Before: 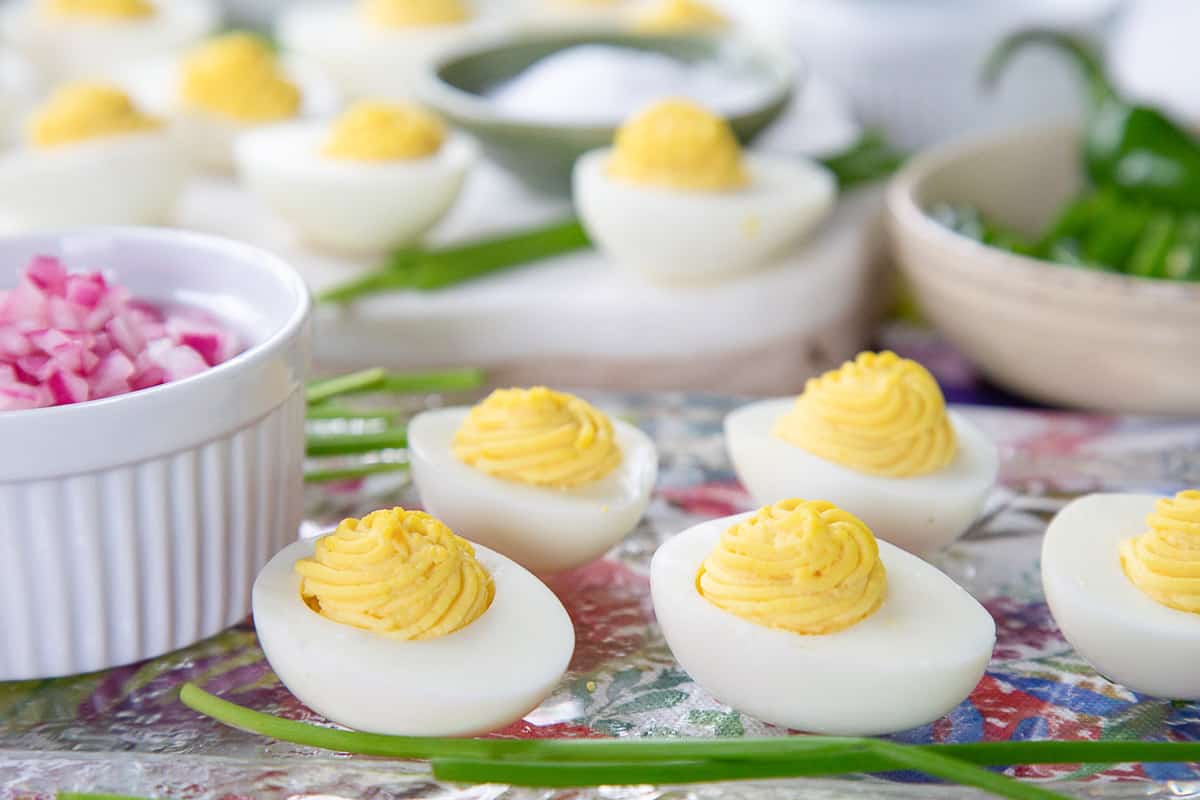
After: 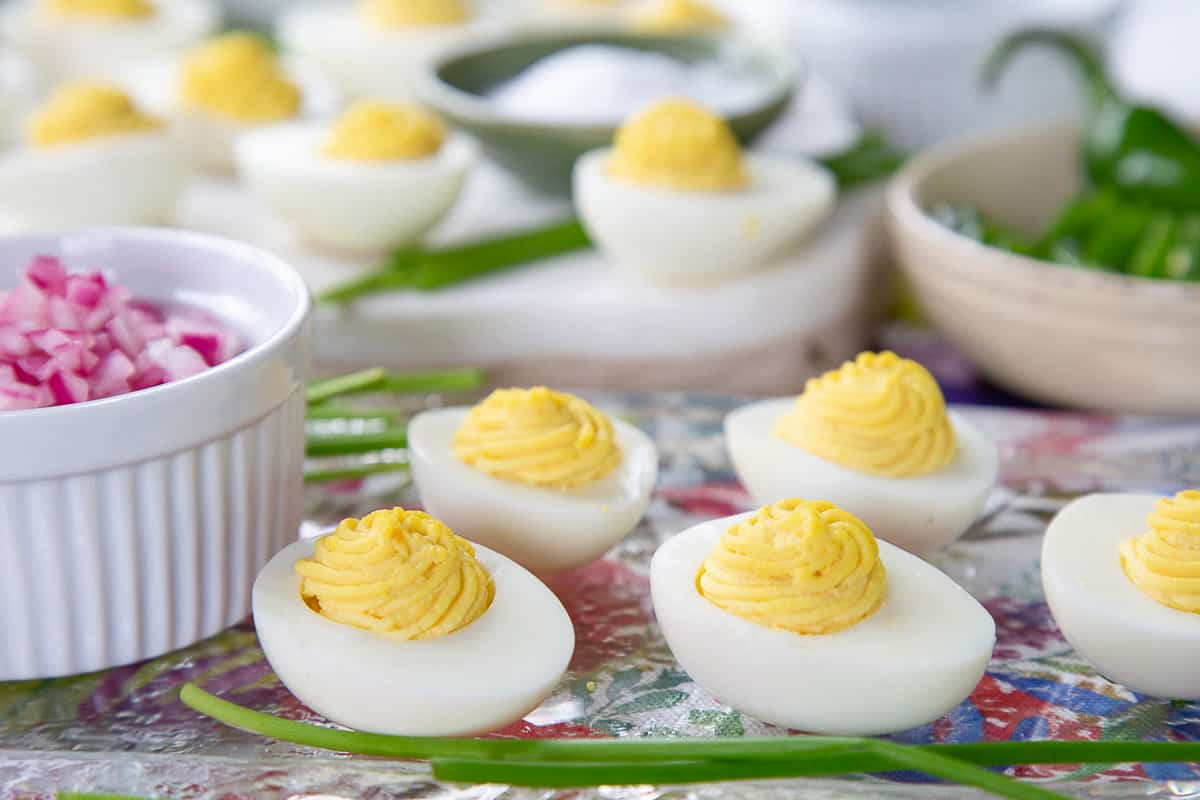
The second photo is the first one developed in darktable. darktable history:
shadows and highlights: radius 128.29, shadows 30.26, highlights -30.72, low approximation 0.01, soften with gaussian
